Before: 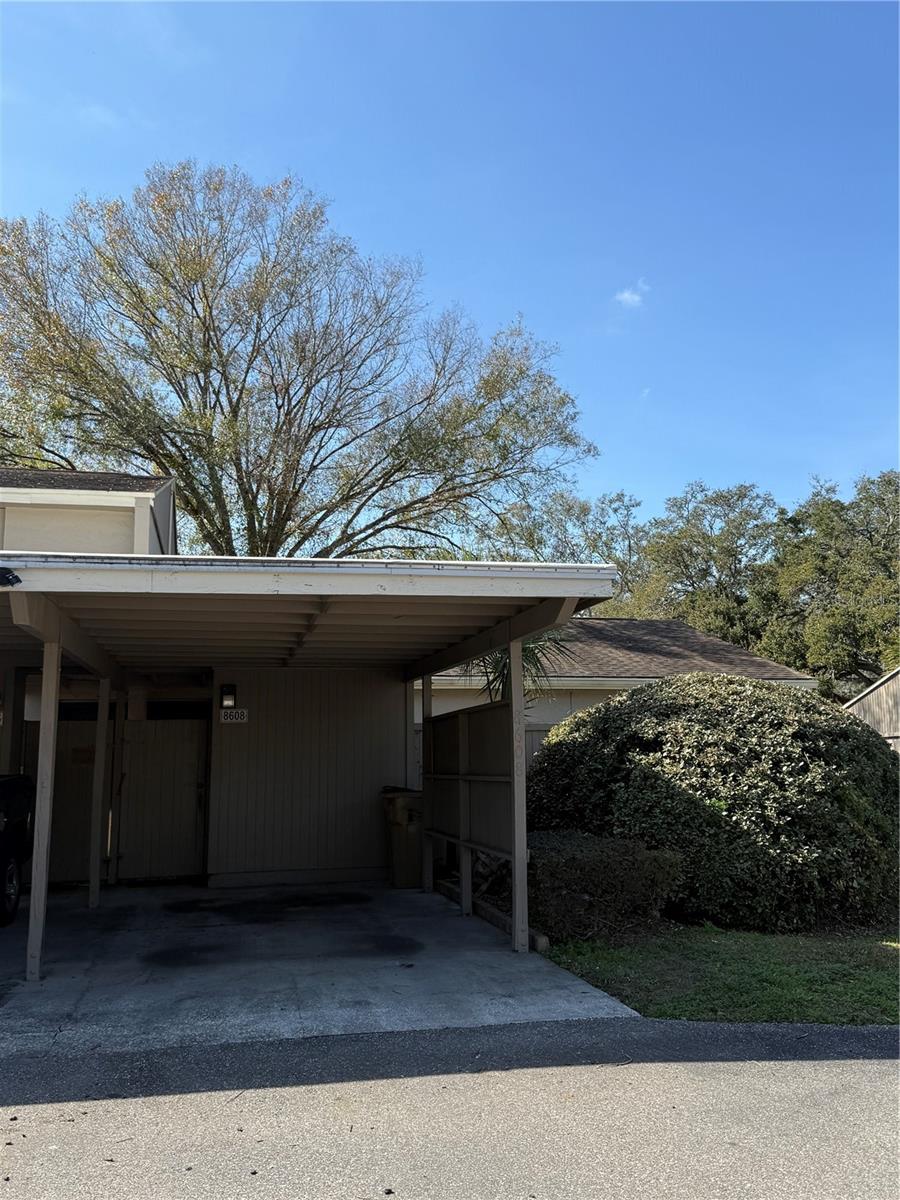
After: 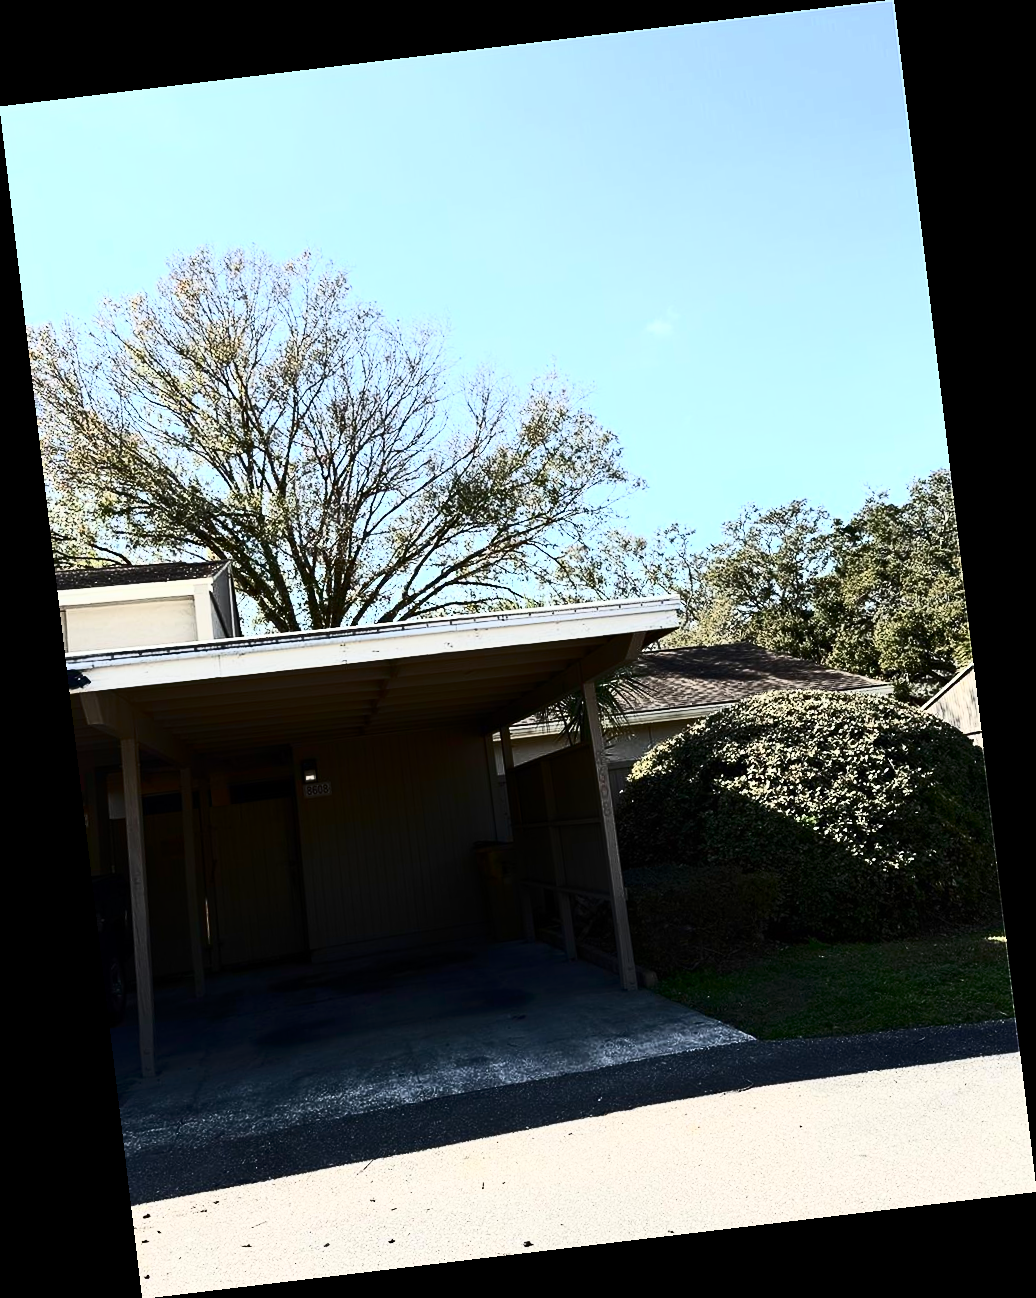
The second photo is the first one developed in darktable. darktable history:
contrast brightness saturation: contrast 0.93, brightness 0.2
rotate and perspective: rotation -6.83°, automatic cropping off
